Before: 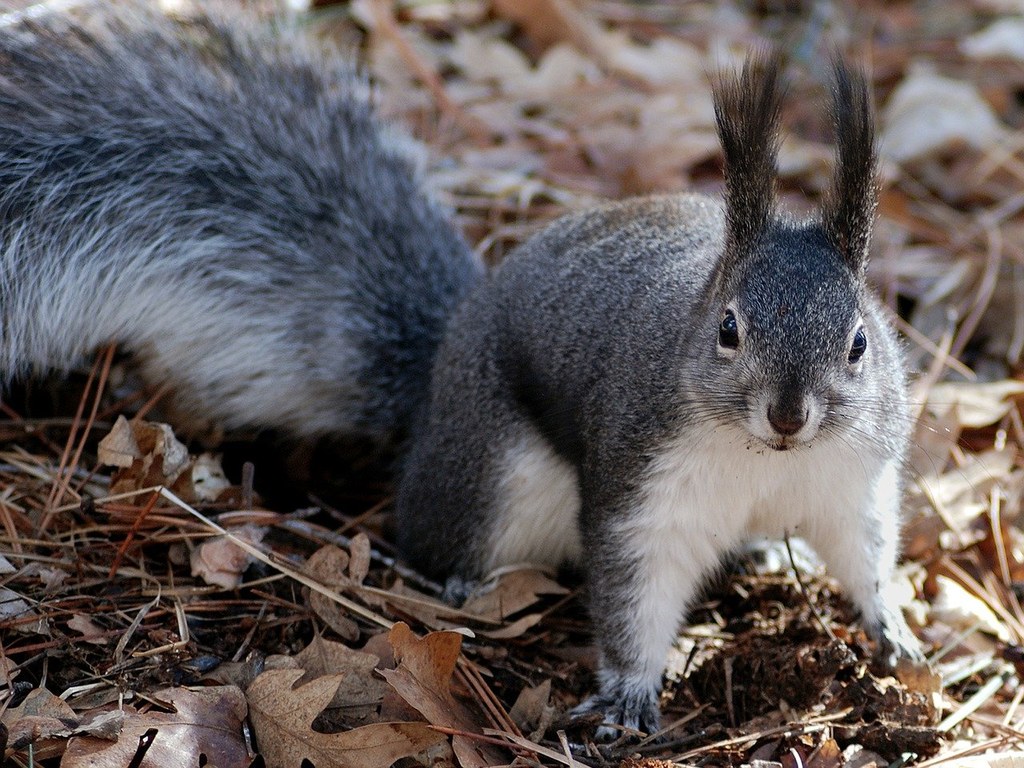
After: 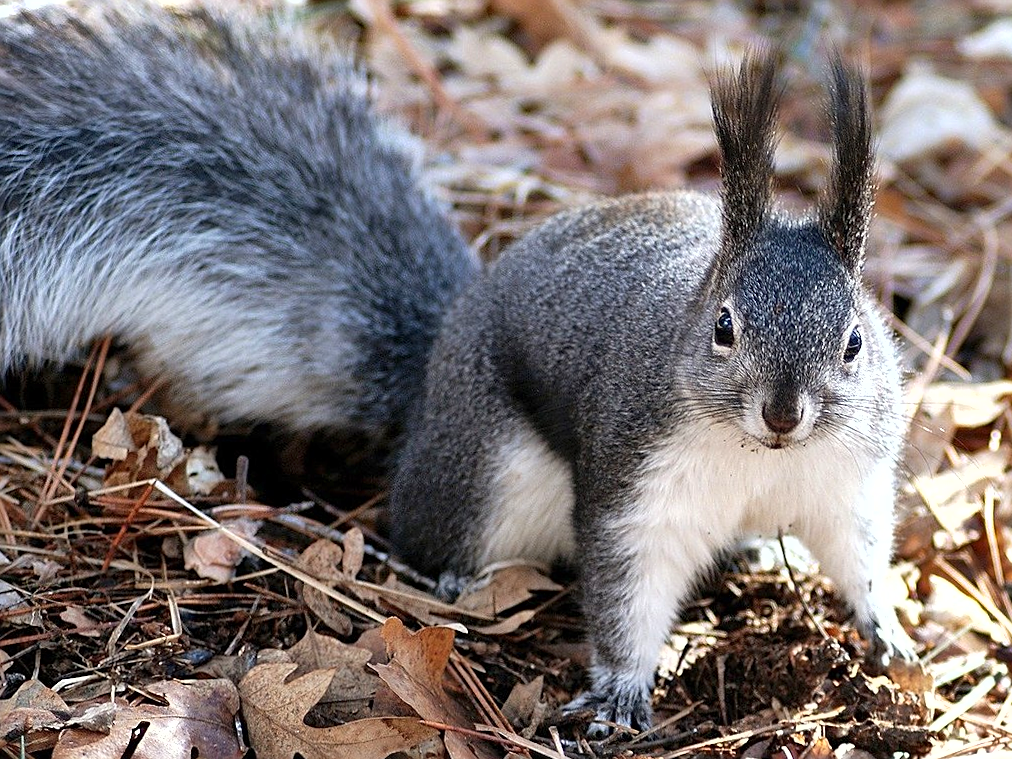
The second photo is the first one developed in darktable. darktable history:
exposure: exposure 0.74 EV, compensate highlight preservation false
shadows and highlights: low approximation 0.01, soften with gaussian
crop and rotate: angle -0.5°
sharpen: on, module defaults
